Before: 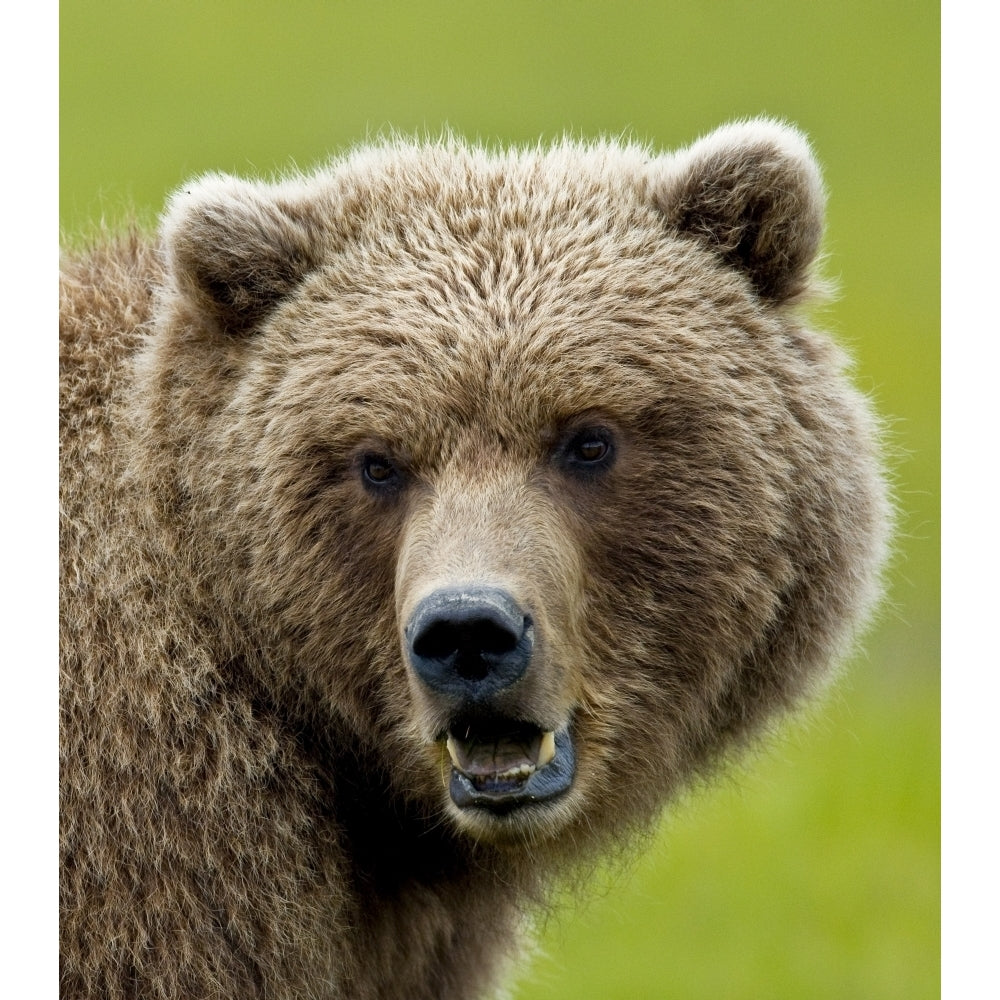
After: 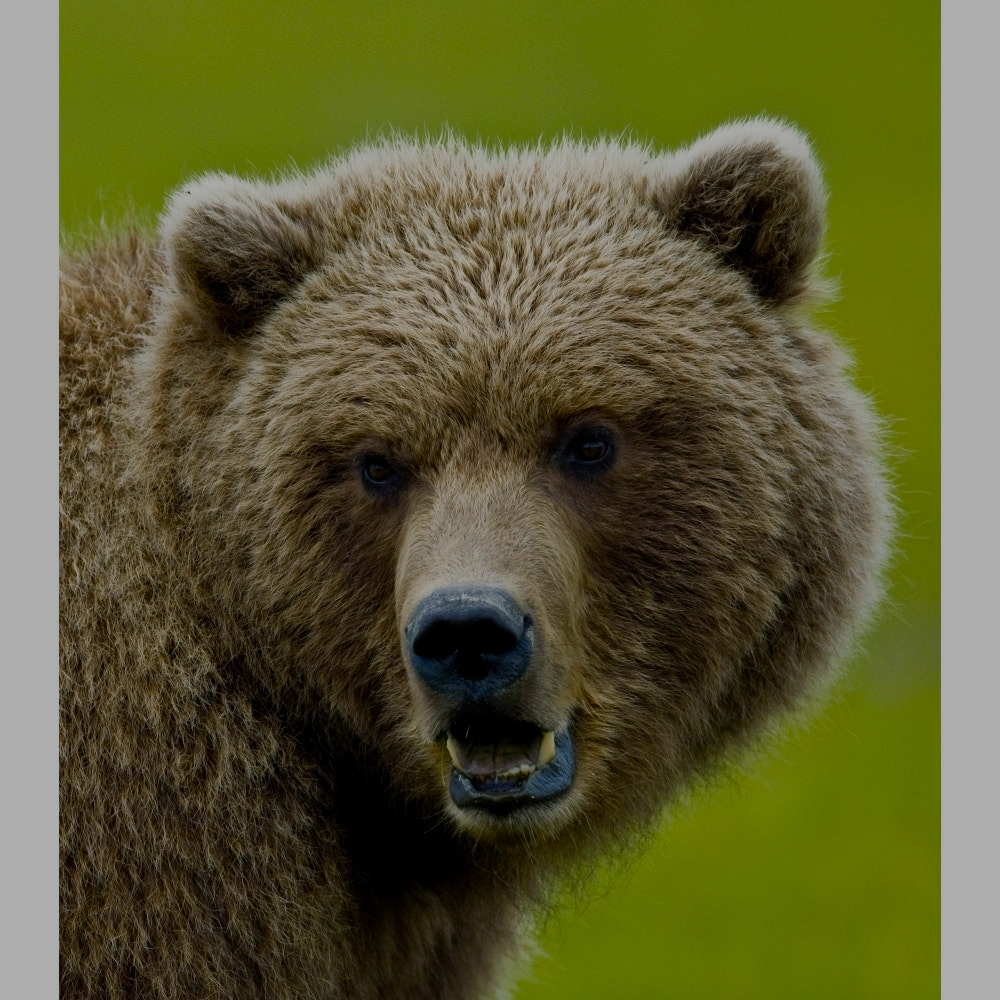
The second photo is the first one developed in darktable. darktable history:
color balance rgb: shadows lift › chroma 2.034%, shadows lift › hue 221.54°, highlights gain › luminance 14.886%, perceptual saturation grading › global saturation 0.19%, perceptual saturation grading › highlights -15.57%, perceptual saturation grading › shadows 24.476%, global vibrance 34.585%
exposure: exposure -1.423 EV, compensate exposure bias true, compensate highlight preservation false
